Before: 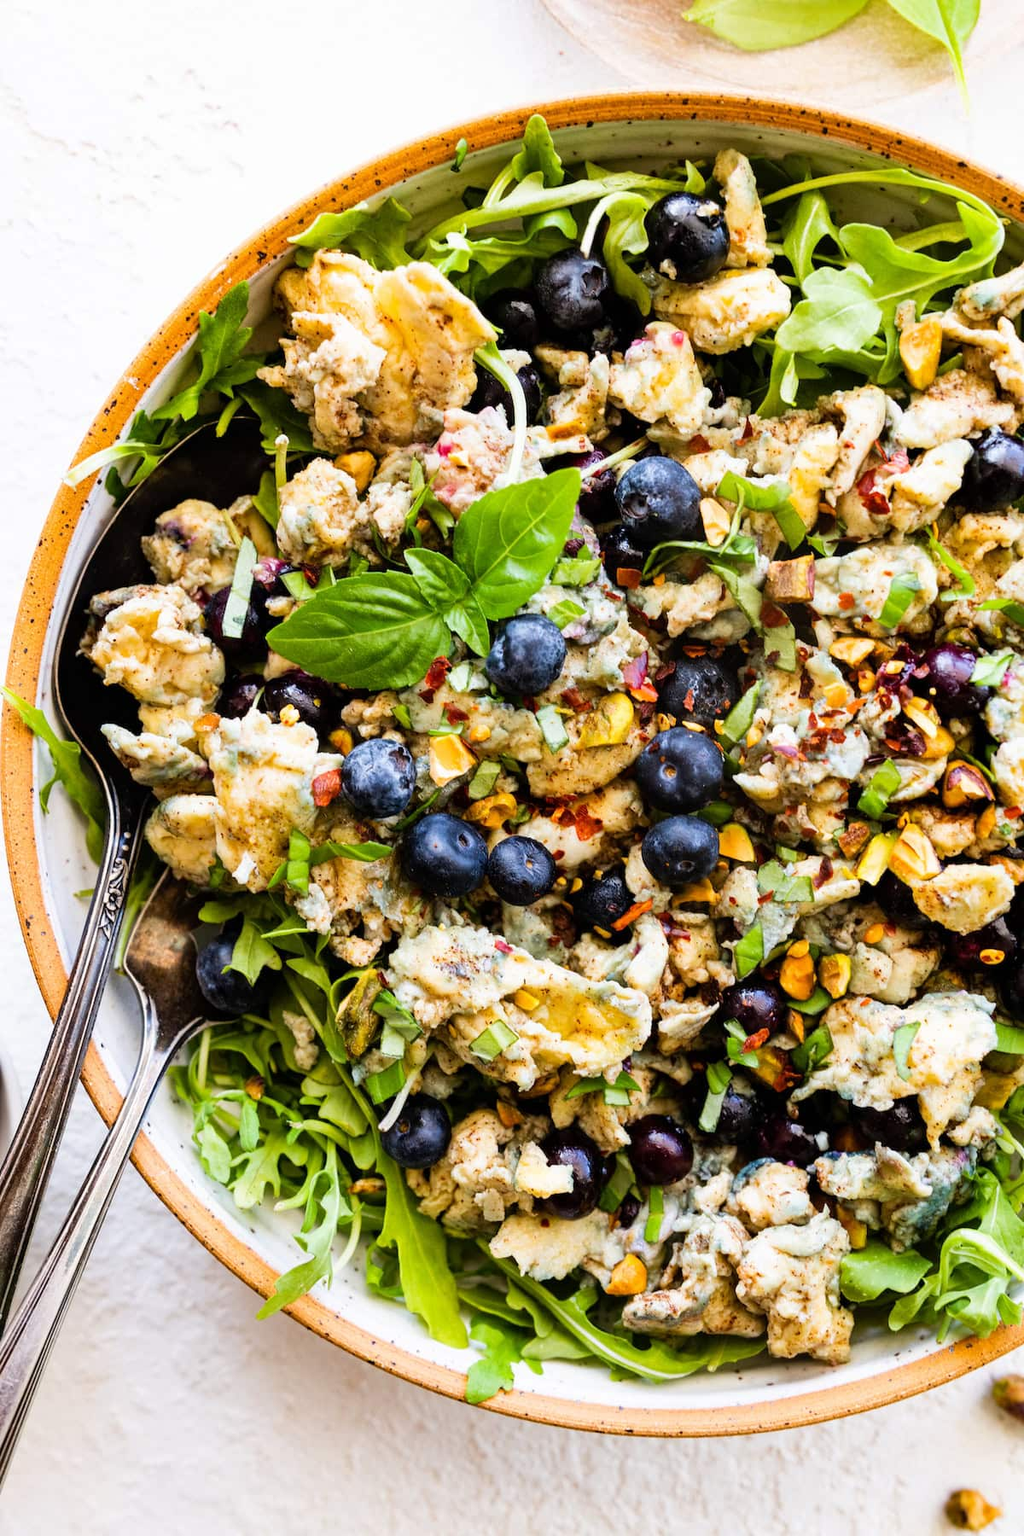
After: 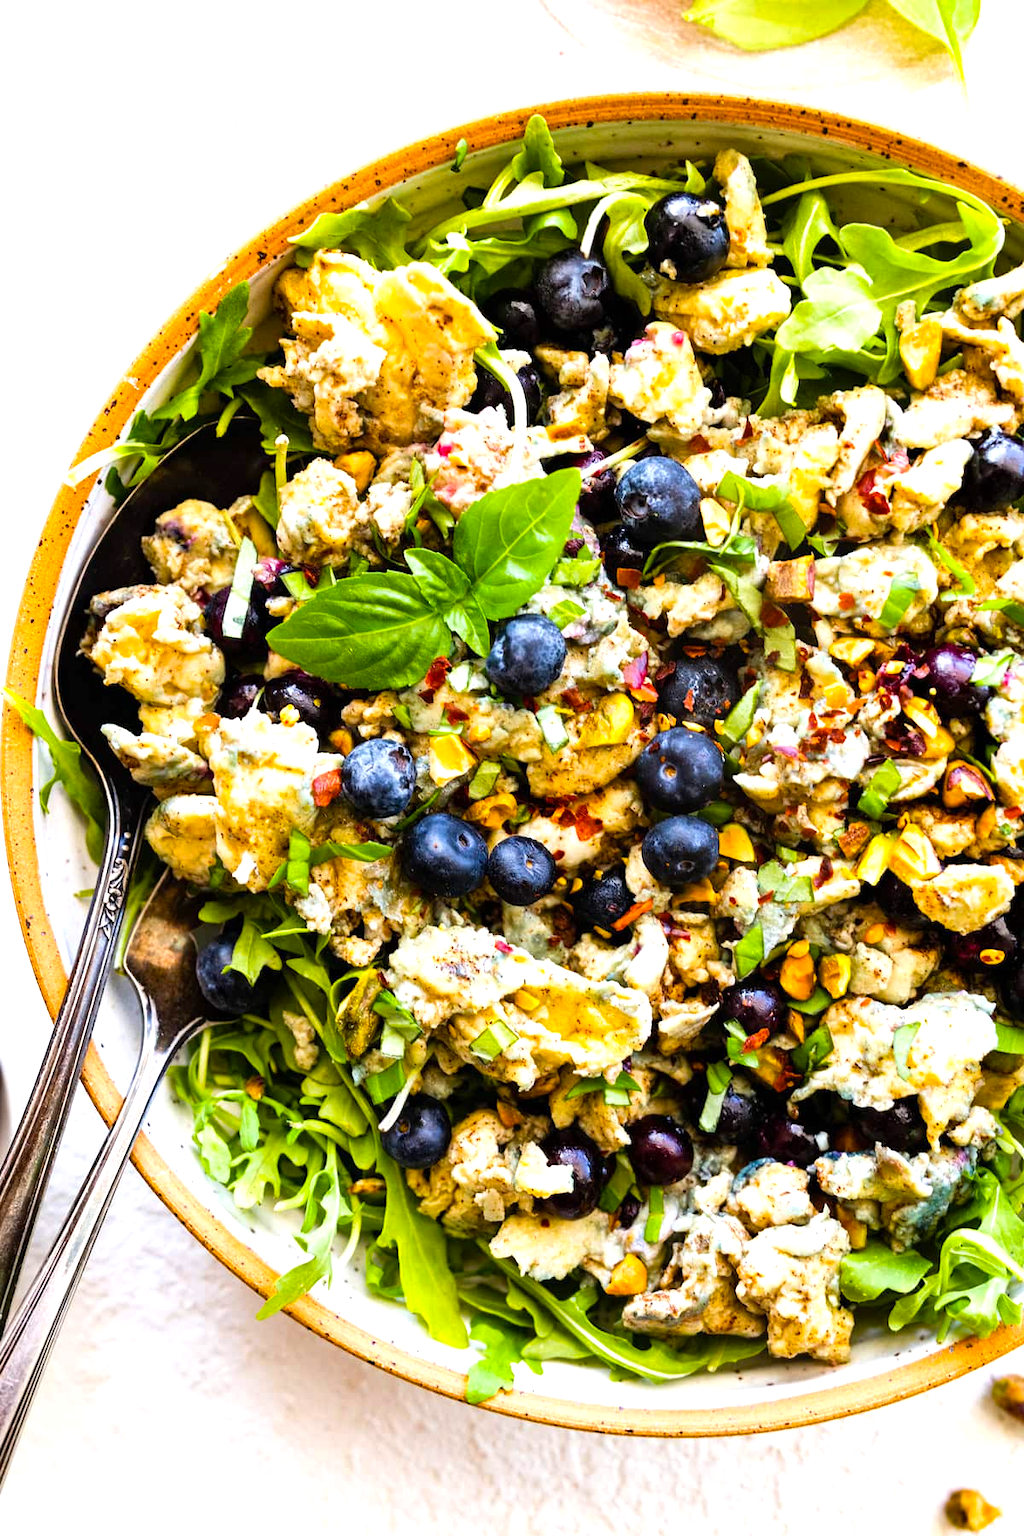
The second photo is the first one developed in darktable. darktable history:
color balance rgb: perceptual saturation grading › global saturation 19.57%, perceptual brilliance grading › global brilliance 12.304%, global vibrance 3.487%
